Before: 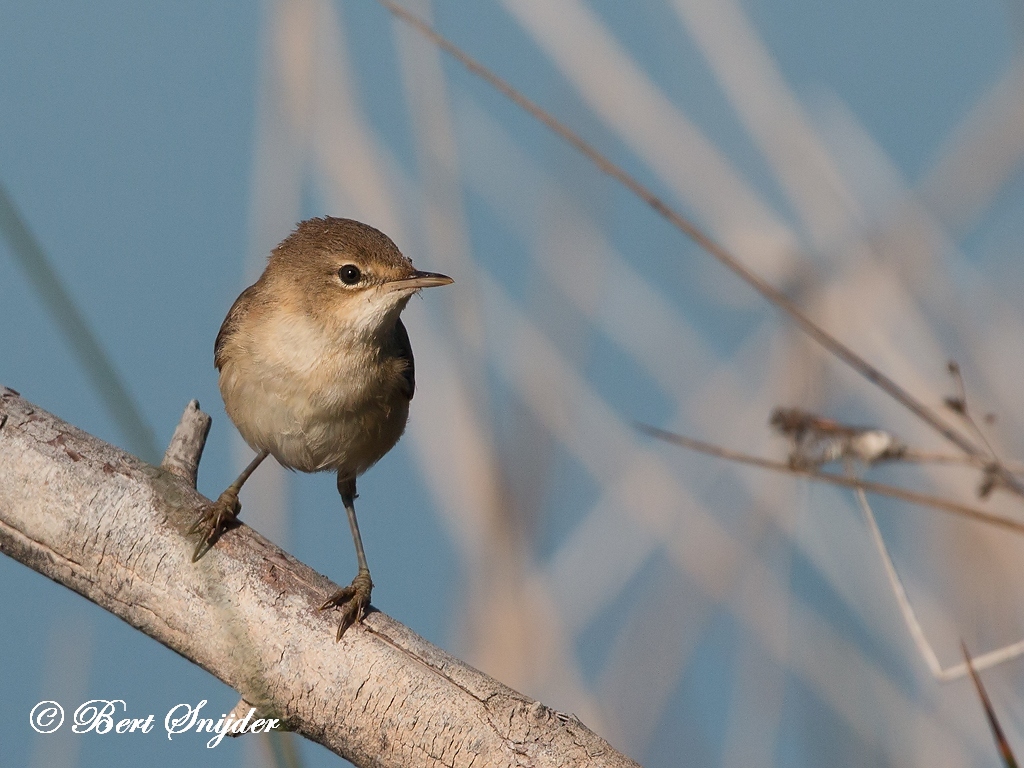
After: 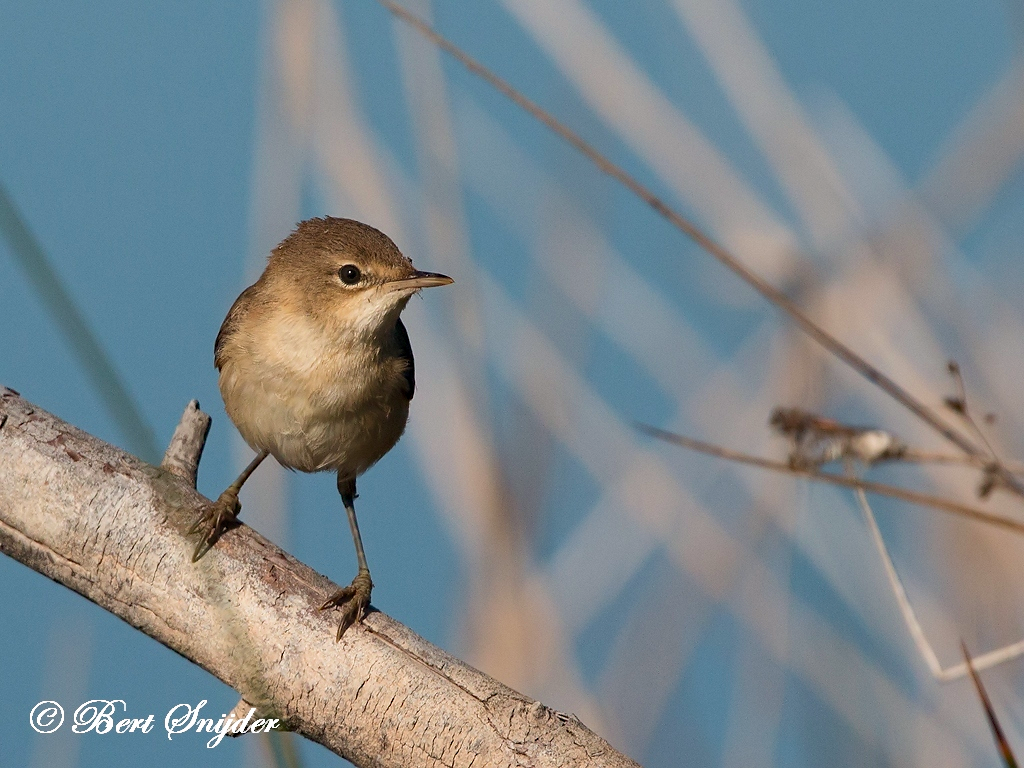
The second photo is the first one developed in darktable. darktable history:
haze removal: compatibility mode true, adaptive false
velvia: strength 15.52%
